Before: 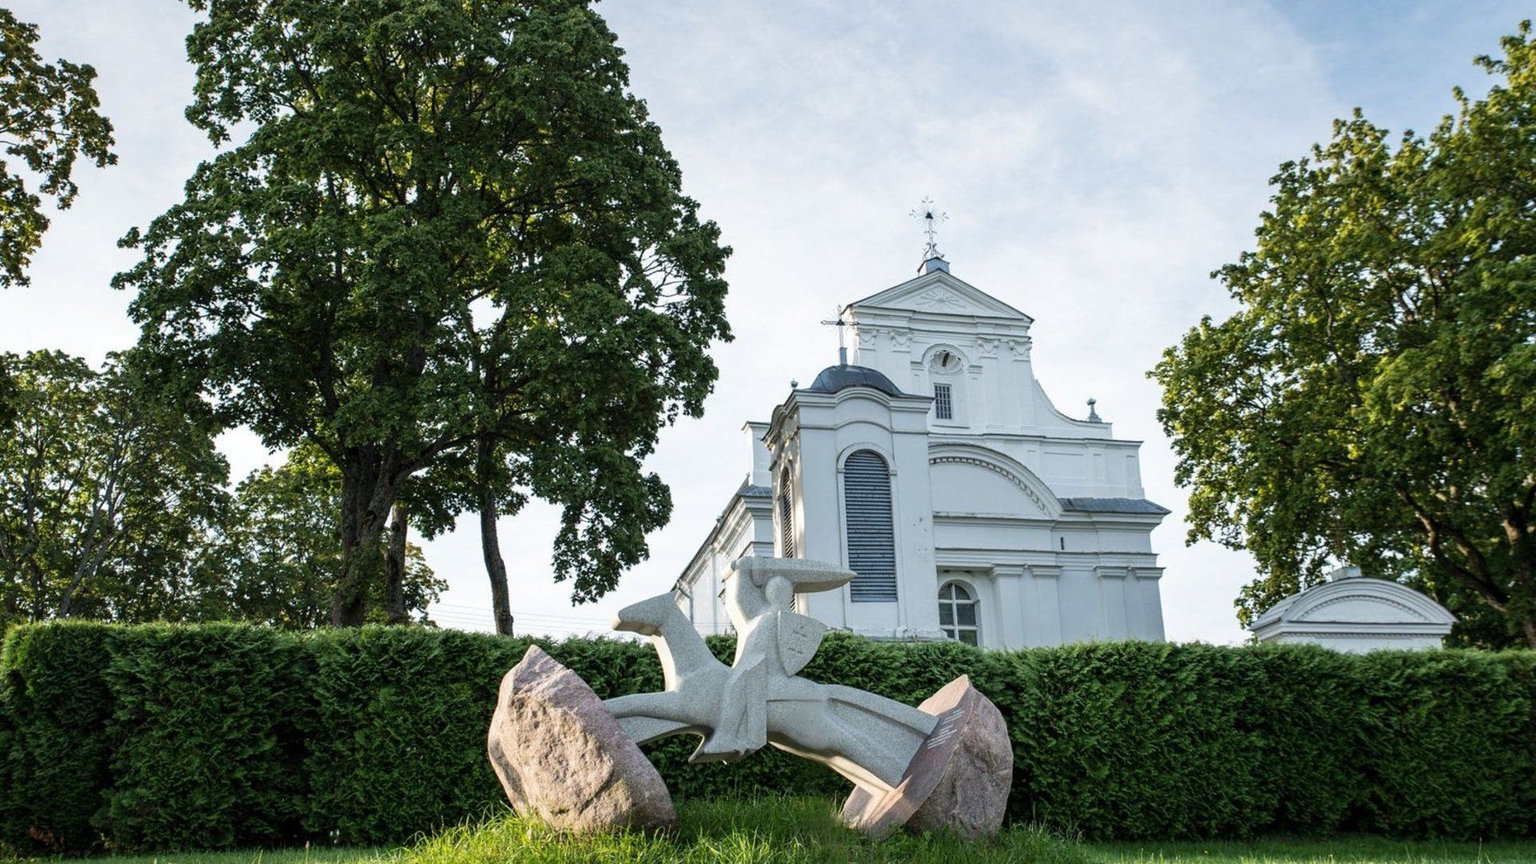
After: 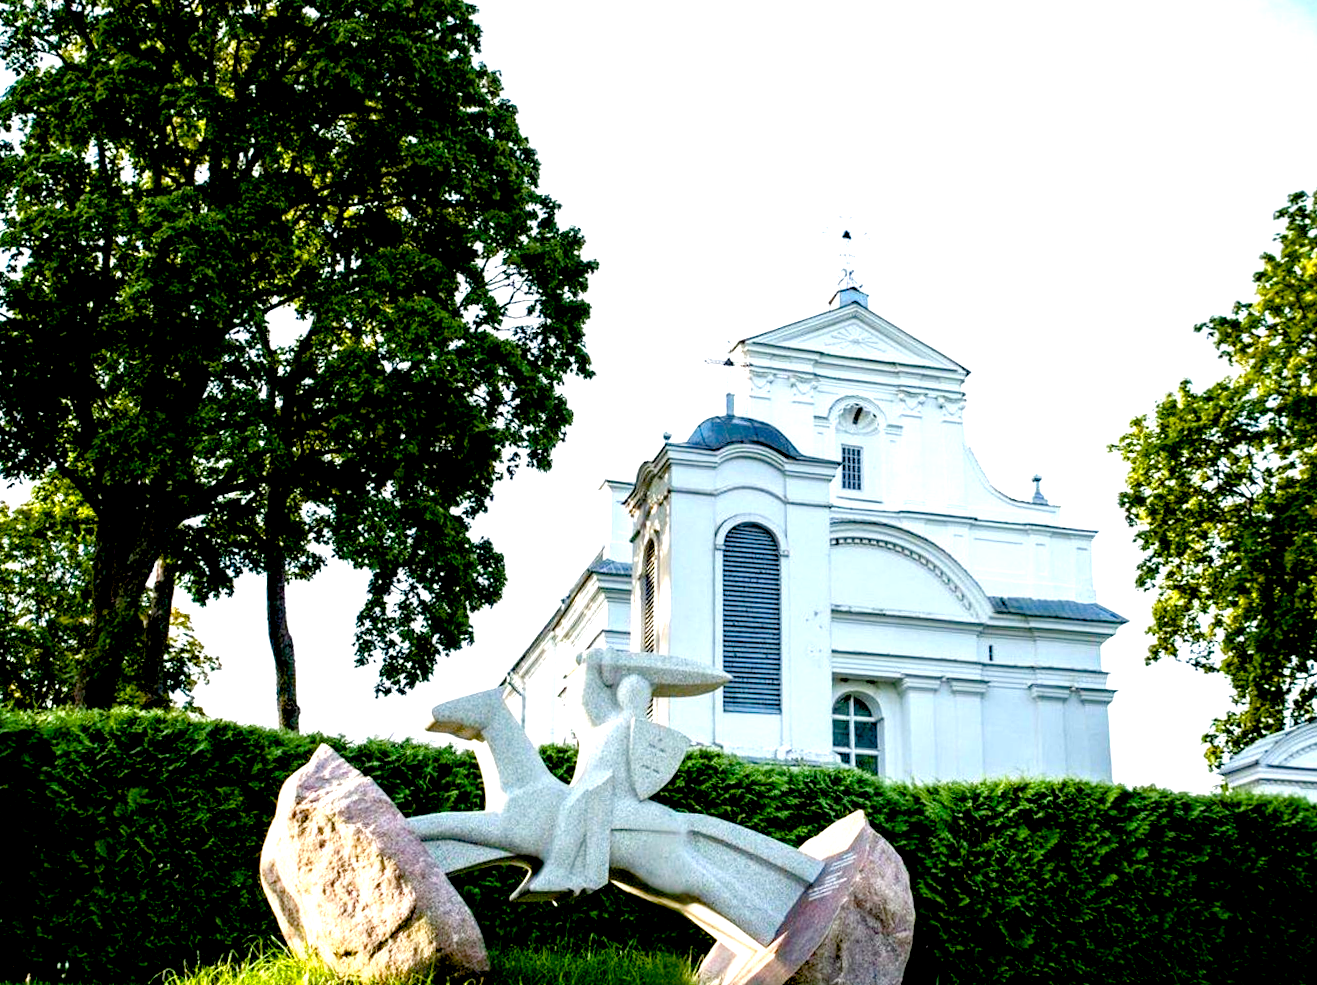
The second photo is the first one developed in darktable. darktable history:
crop and rotate: angle -3.1°, left 14.042%, top 0.027%, right 10.846%, bottom 0.036%
levels: levels [0, 0.394, 0.787]
exposure: black level correction 0.025, exposure 0.186 EV, compensate highlight preservation false
color balance rgb: power › hue 208.86°, perceptual saturation grading › global saturation 19.363%, perceptual saturation grading › highlights -25.08%, perceptual saturation grading › shadows 49.736%, global vibrance 20%
base curve: preserve colors none
